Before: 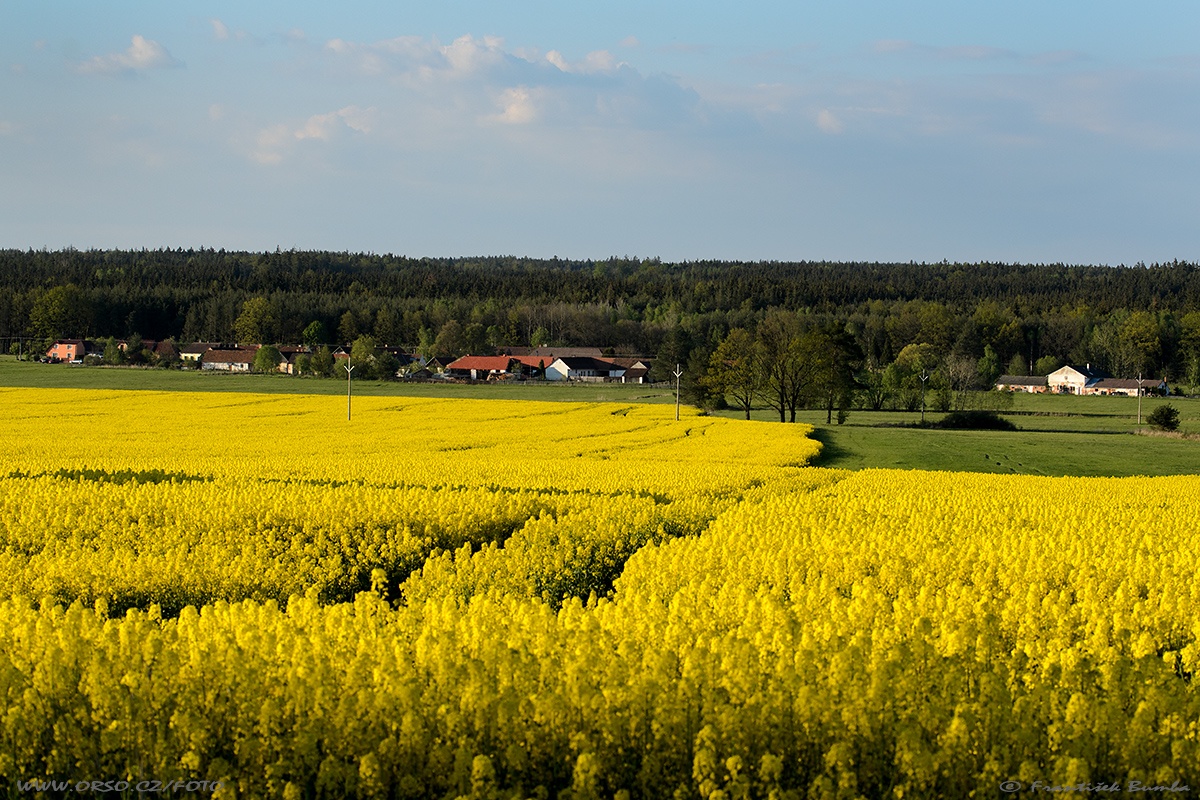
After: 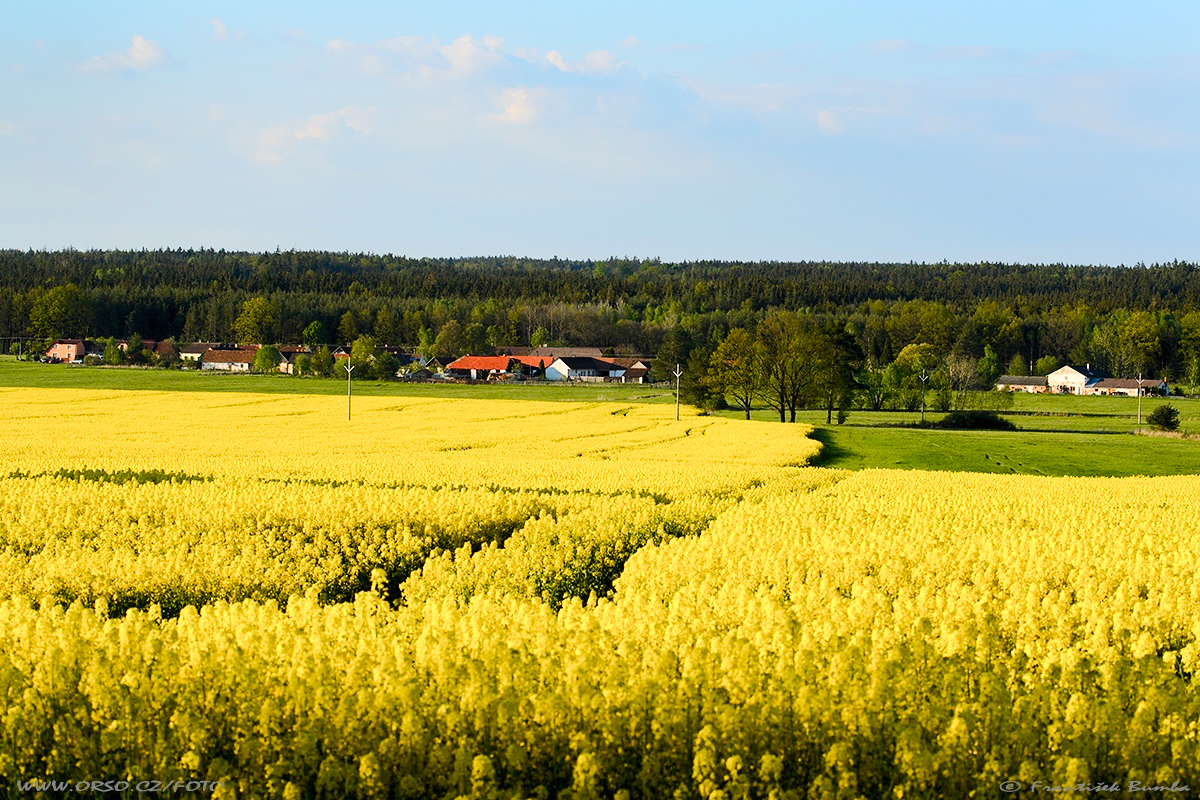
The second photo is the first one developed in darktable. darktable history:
color balance rgb: shadows fall-off 101.44%, perceptual saturation grading › global saturation 20%, perceptual saturation grading › highlights -49.802%, perceptual saturation grading › shadows 26.018%, perceptual brilliance grading › mid-tones 10.749%, perceptual brilliance grading › shadows 14.744%, mask middle-gray fulcrum 22.556%
contrast brightness saturation: contrast 0.199, brightness 0.161, saturation 0.22
